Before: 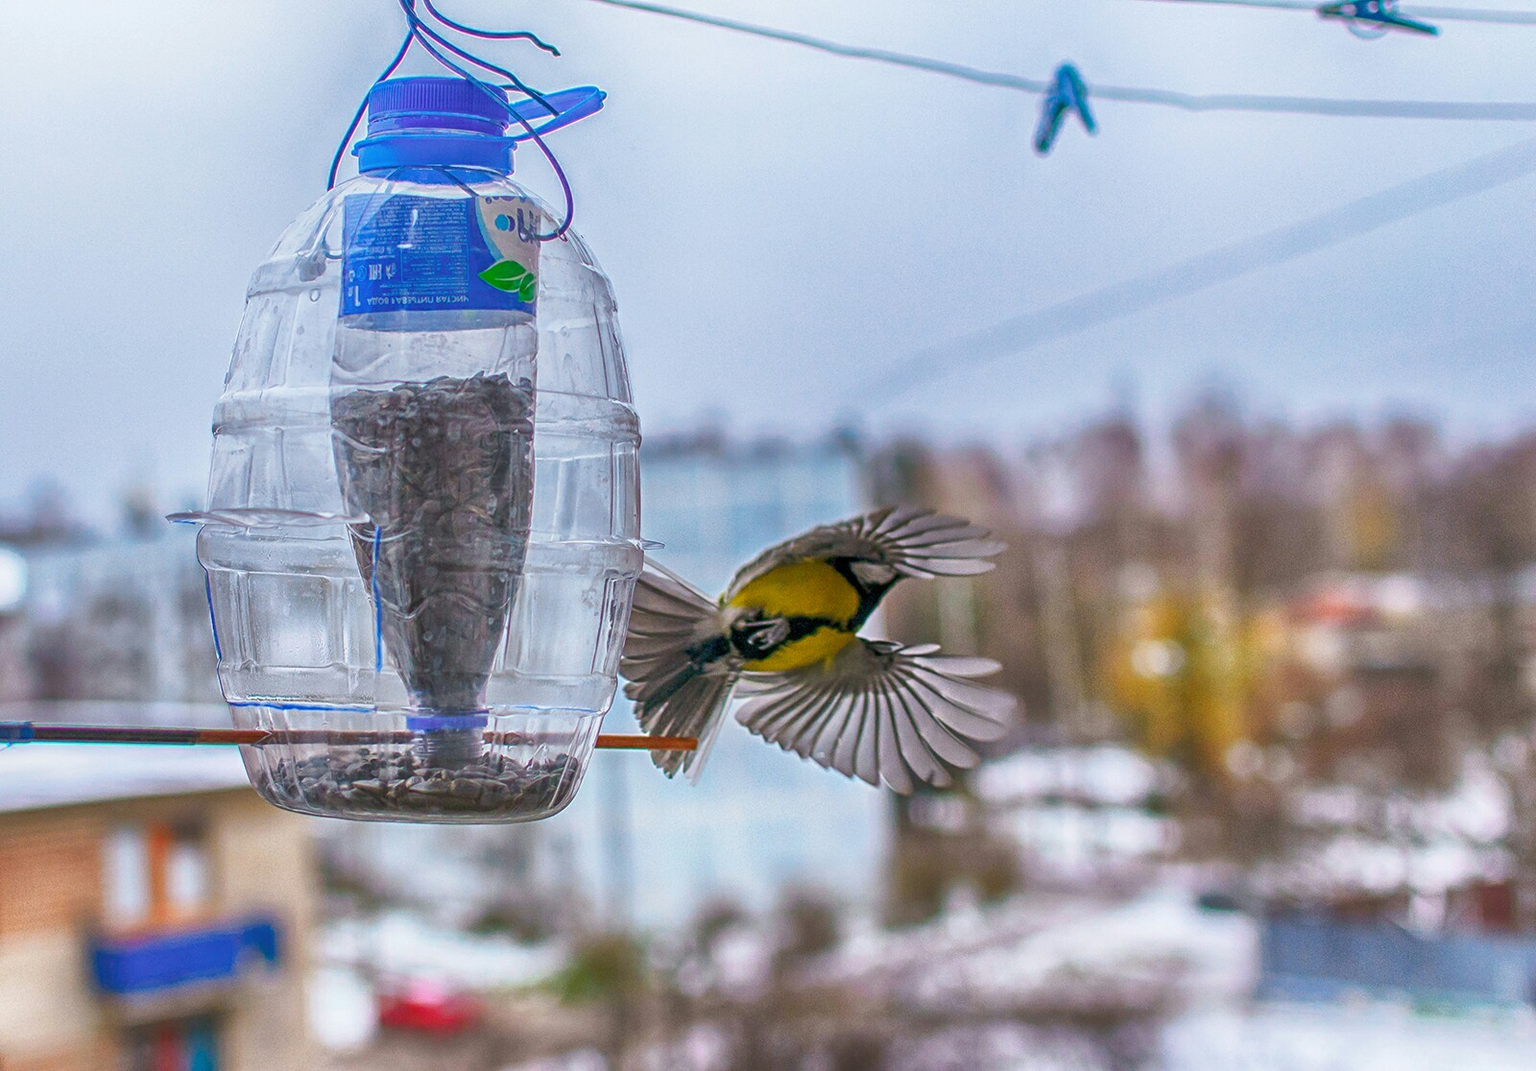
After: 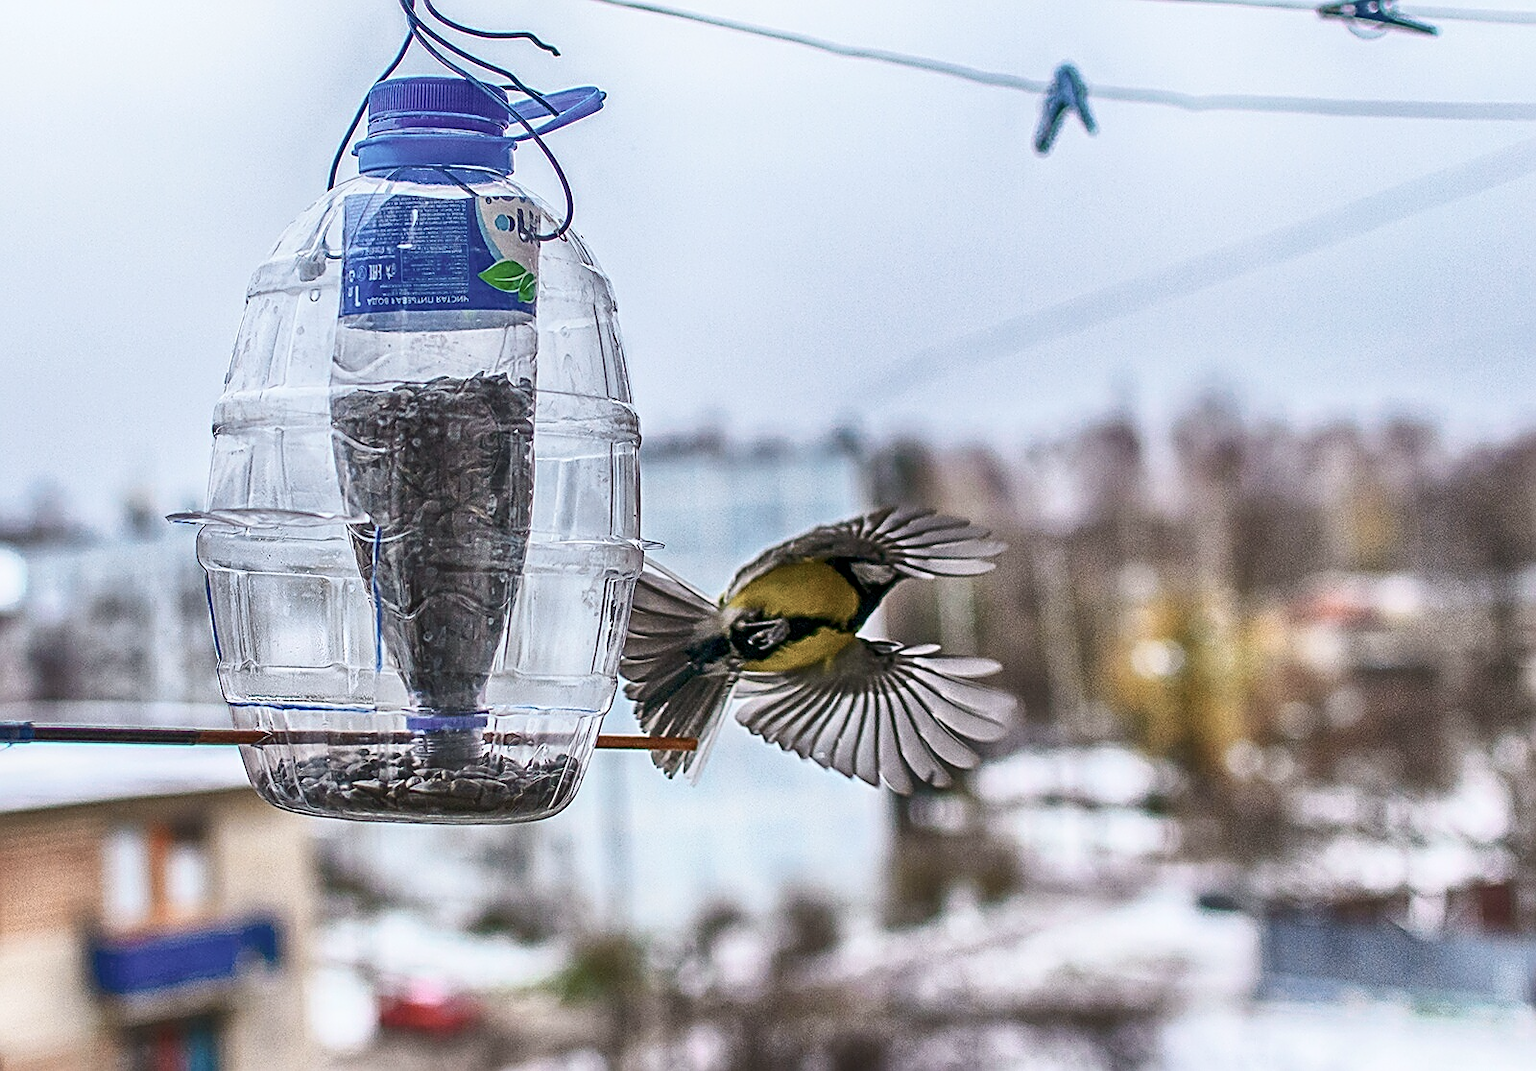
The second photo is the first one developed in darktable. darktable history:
contrast brightness saturation: contrast 0.254, saturation -0.314
sharpen: amount 0.748
